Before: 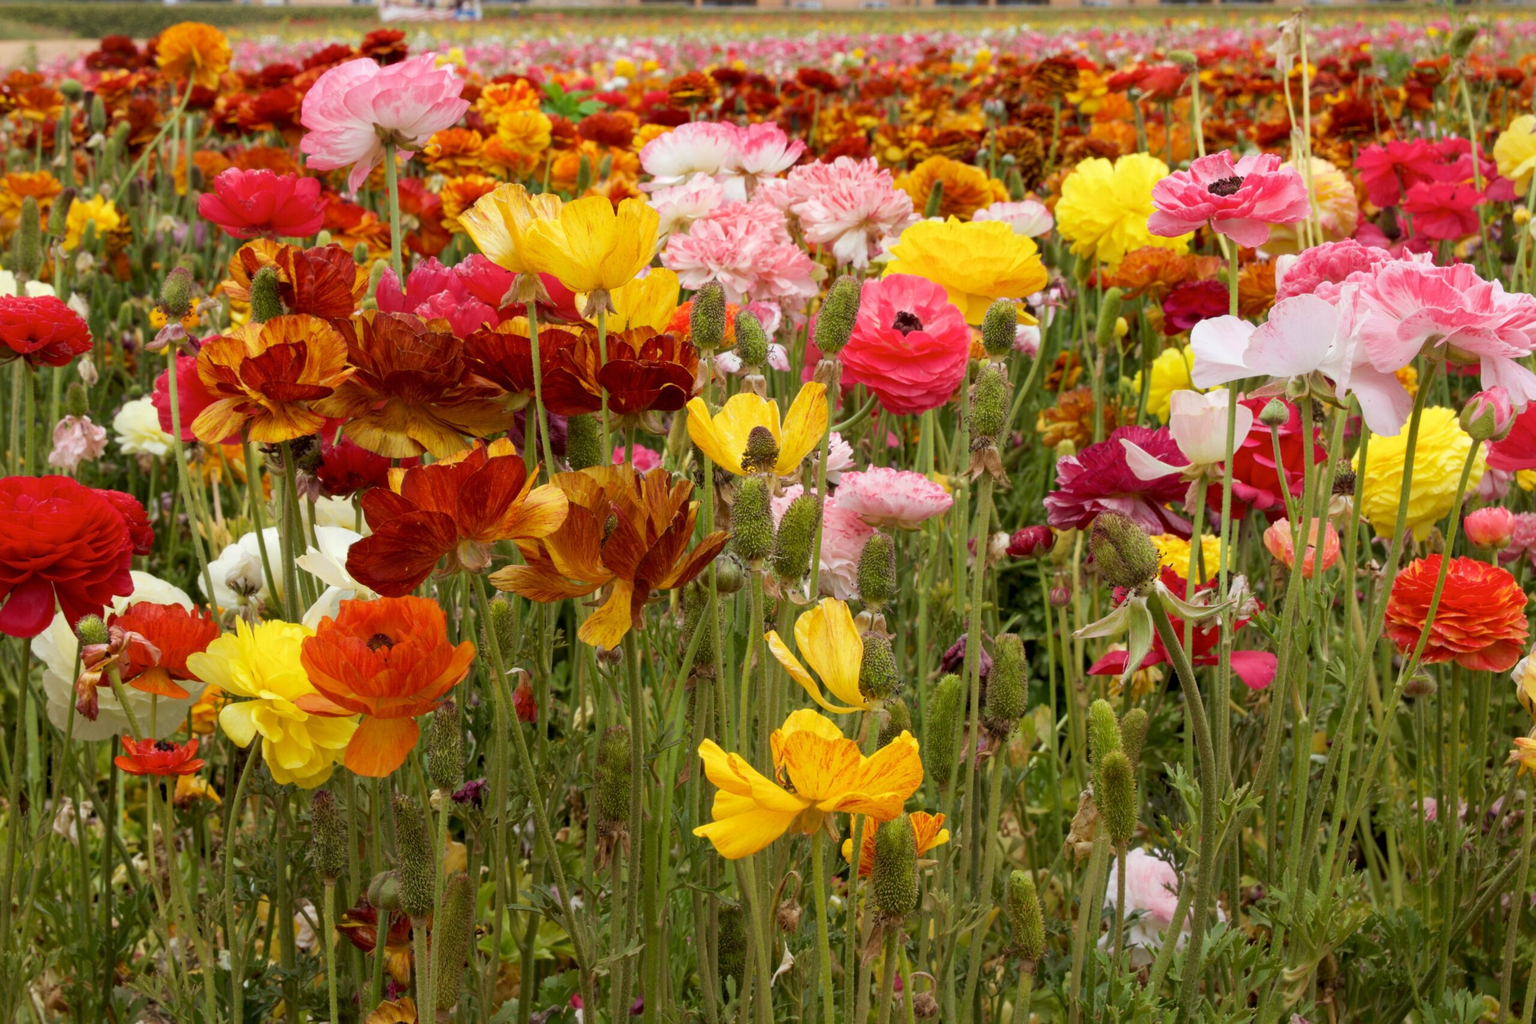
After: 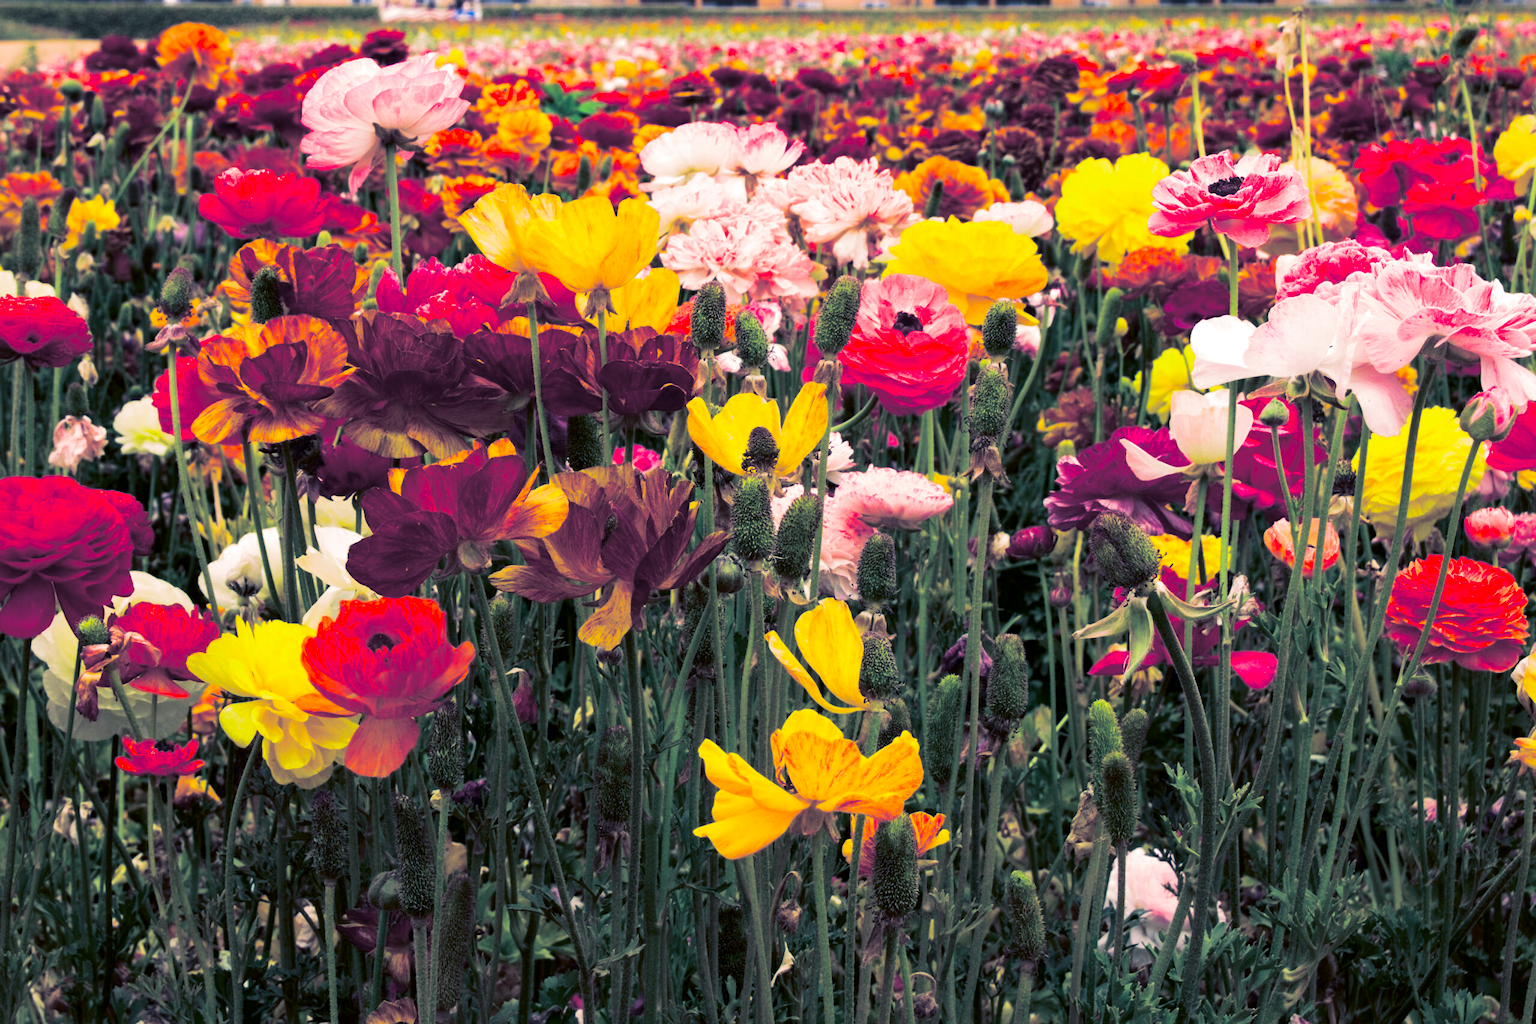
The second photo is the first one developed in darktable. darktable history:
split-toning: shadows › hue 226.8°, shadows › saturation 0.56, highlights › hue 28.8°, balance -40, compress 0%
contrast brightness saturation: contrast 0.26, brightness 0.02, saturation 0.87
white balance: red 0.984, blue 1.059
